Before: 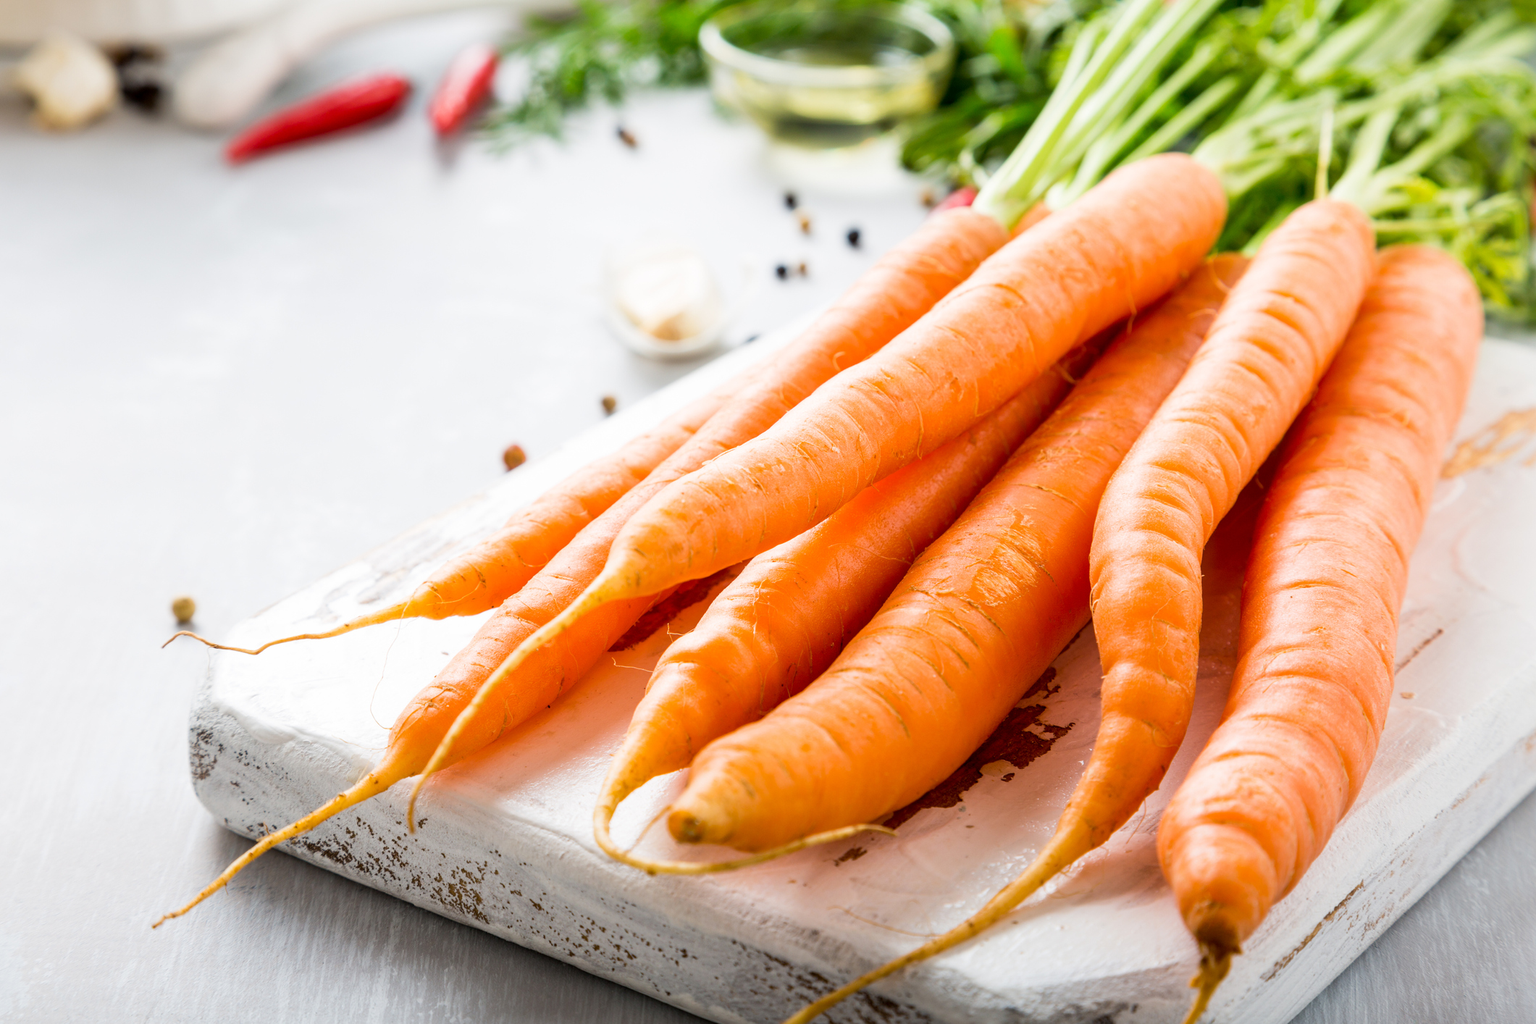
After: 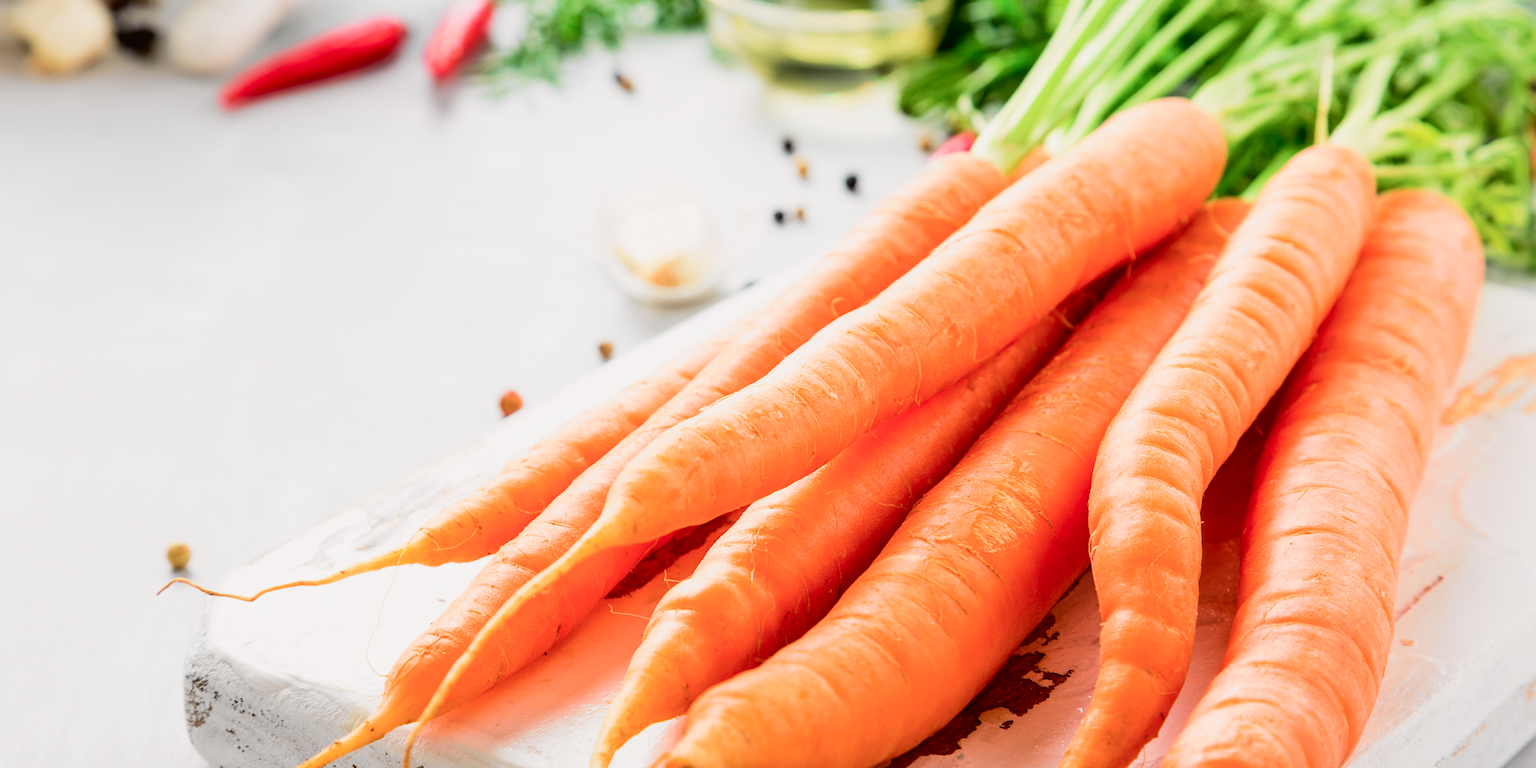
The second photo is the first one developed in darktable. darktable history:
crop: left 0.387%, top 5.469%, bottom 19.809%
tone curve: curves: ch0 [(0, 0.019) (0.066, 0.043) (0.189, 0.182) (0.368, 0.407) (0.501, 0.564) (0.677, 0.729) (0.851, 0.861) (0.997, 0.959)]; ch1 [(0, 0) (0.187, 0.121) (0.388, 0.346) (0.437, 0.409) (0.474, 0.472) (0.499, 0.501) (0.514, 0.515) (0.542, 0.557) (0.645, 0.686) (0.812, 0.856) (1, 1)]; ch2 [(0, 0) (0.246, 0.214) (0.421, 0.427) (0.459, 0.484) (0.5, 0.504) (0.518, 0.523) (0.529, 0.548) (0.56, 0.576) (0.607, 0.63) (0.744, 0.734) (0.867, 0.821) (0.993, 0.889)], color space Lab, independent channels, preserve colors none
